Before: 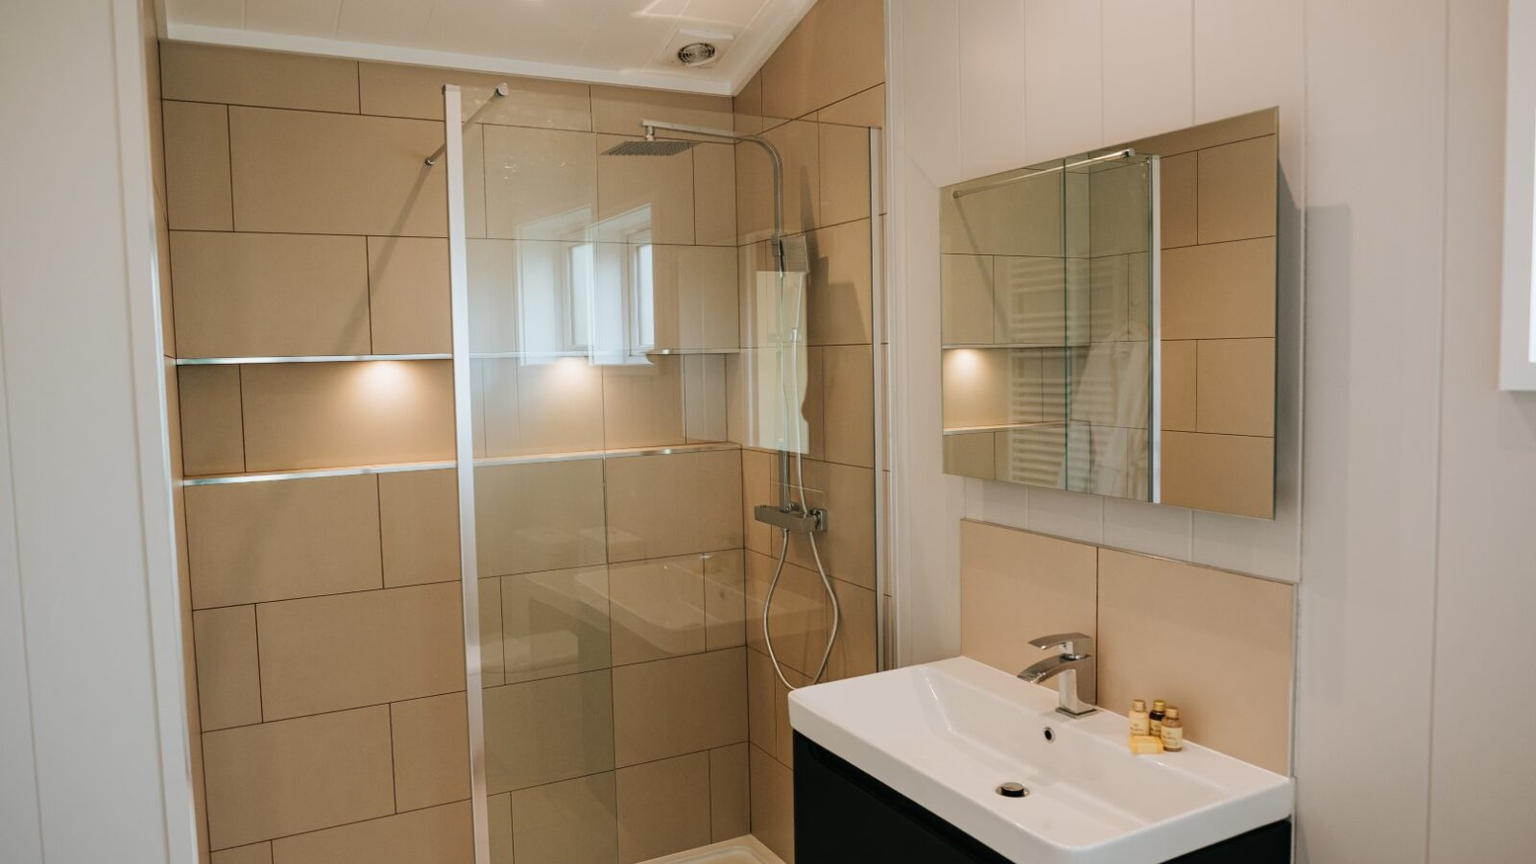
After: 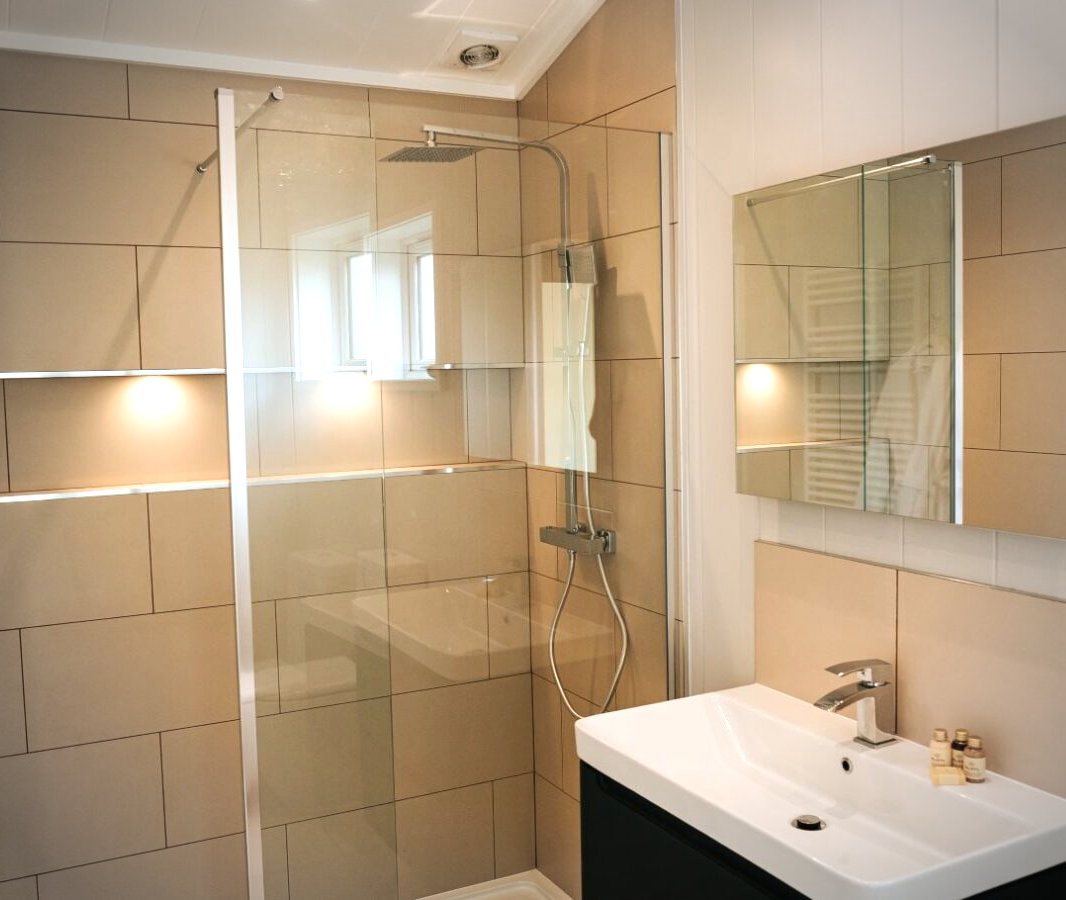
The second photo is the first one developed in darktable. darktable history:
crop: left 15.419%, right 17.914%
exposure: black level correction 0, exposure 0.7 EV, compensate exposure bias true, compensate highlight preservation false
vignetting: automatic ratio true
